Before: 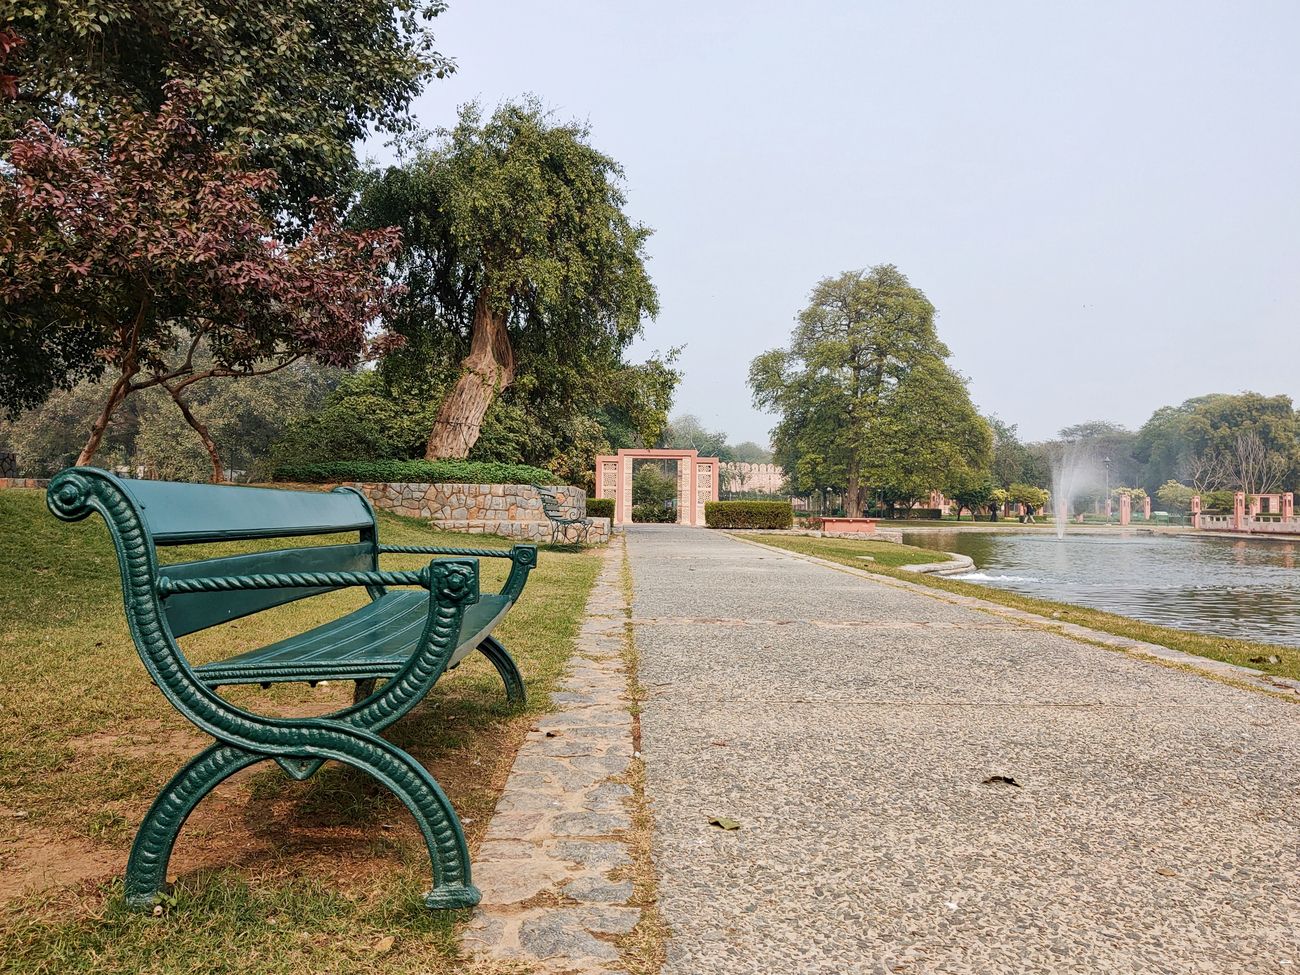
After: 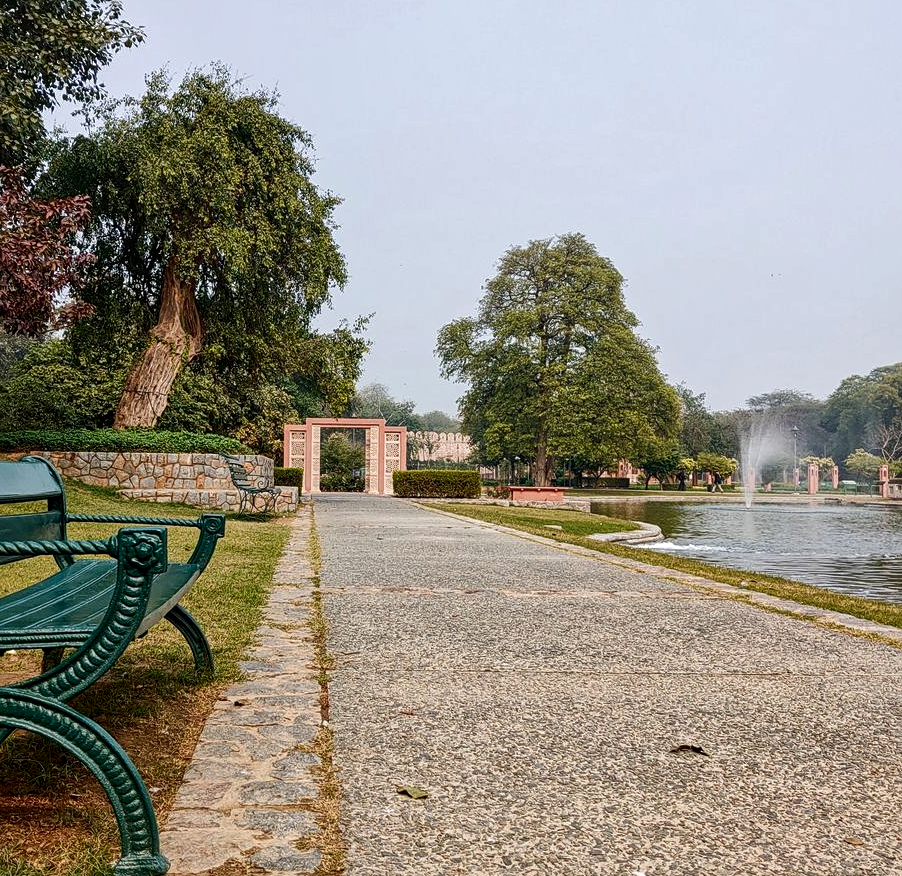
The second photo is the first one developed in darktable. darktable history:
contrast brightness saturation: contrast 0.07, brightness -0.135, saturation 0.111
sharpen: amount 0.212
crop and rotate: left 24.071%, top 3.306%, right 6.477%, bottom 6.832%
local contrast: on, module defaults
